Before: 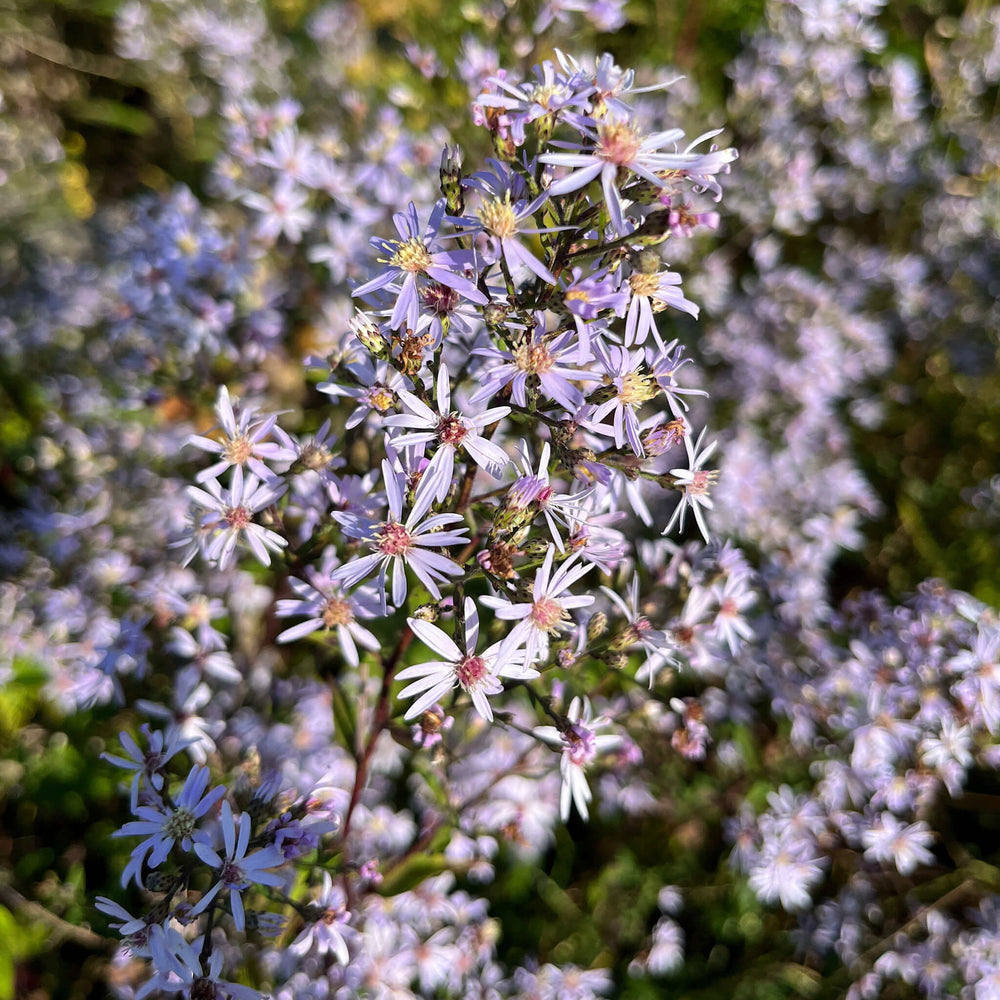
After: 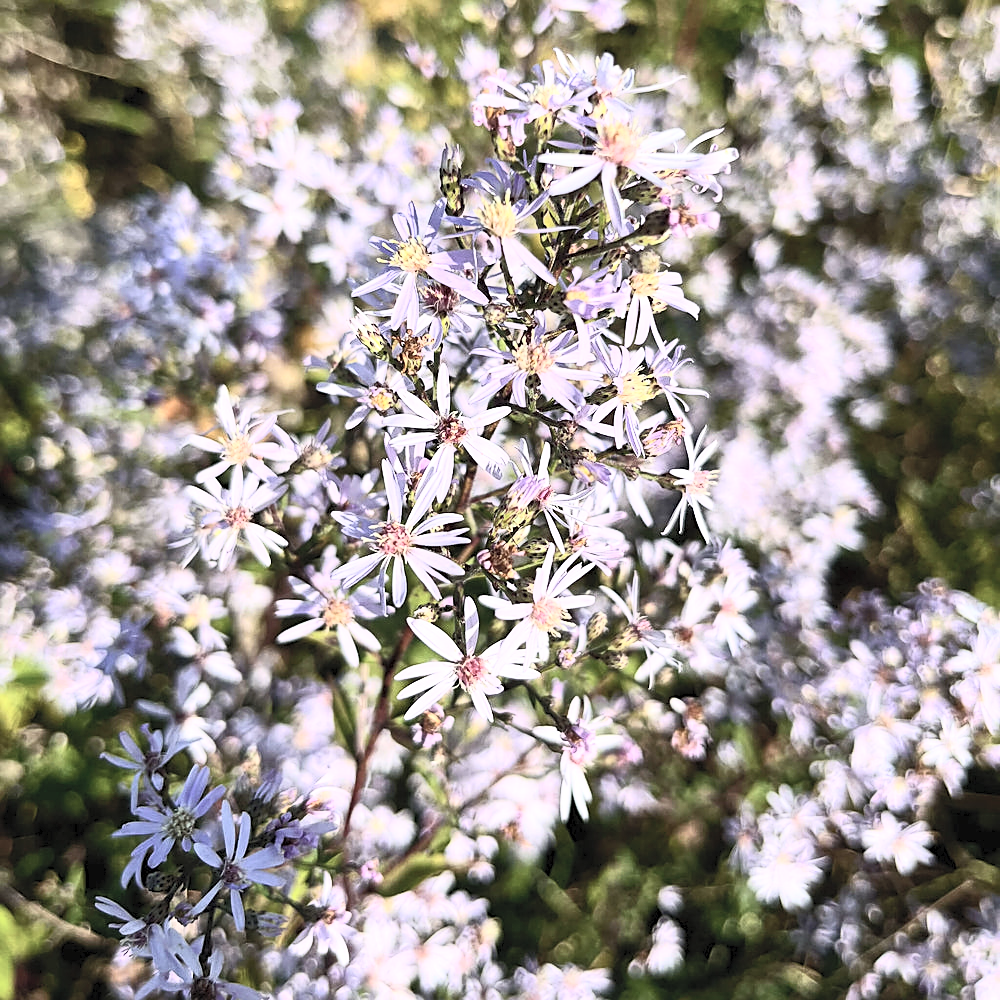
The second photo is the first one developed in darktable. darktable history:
sharpen: on, module defaults
white balance: red 1, blue 1
tone equalizer: on, module defaults
contrast brightness saturation: contrast 0.43, brightness 0.56, saturation -0.19
